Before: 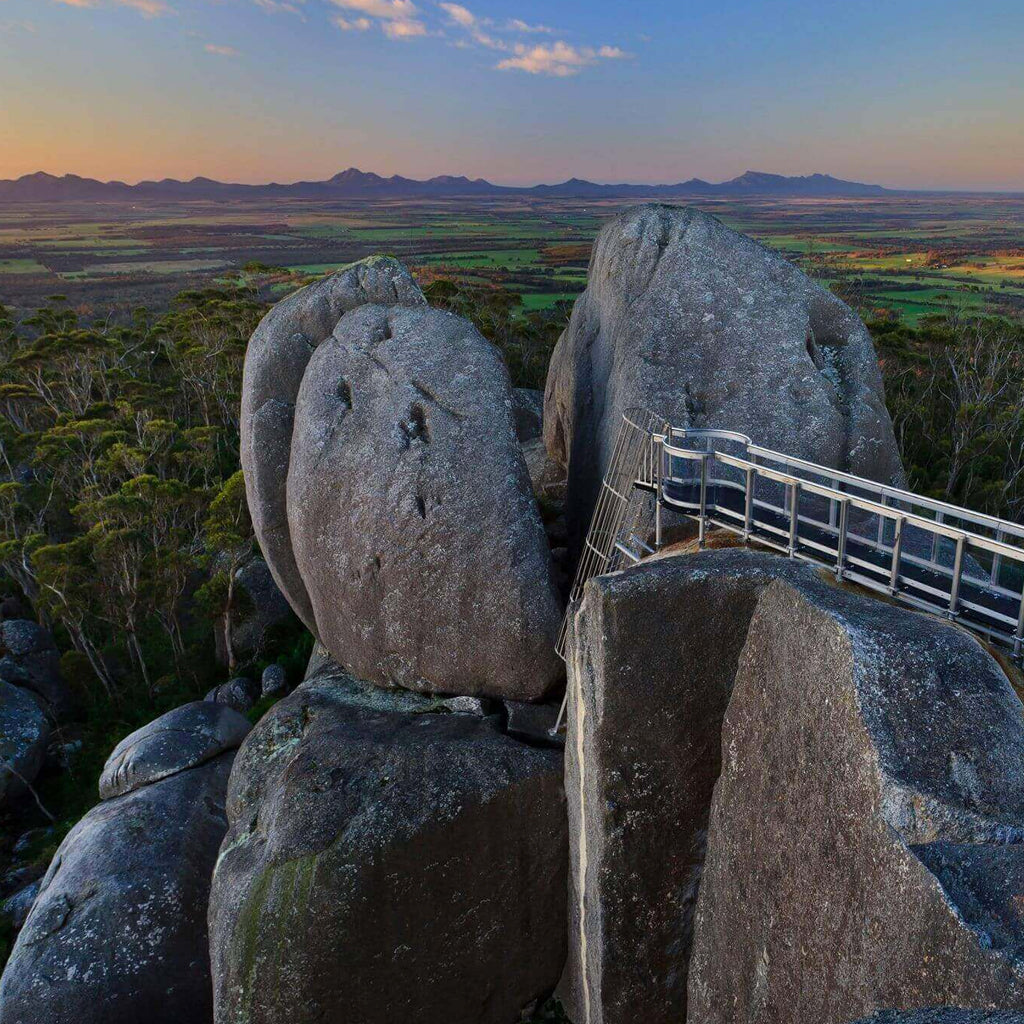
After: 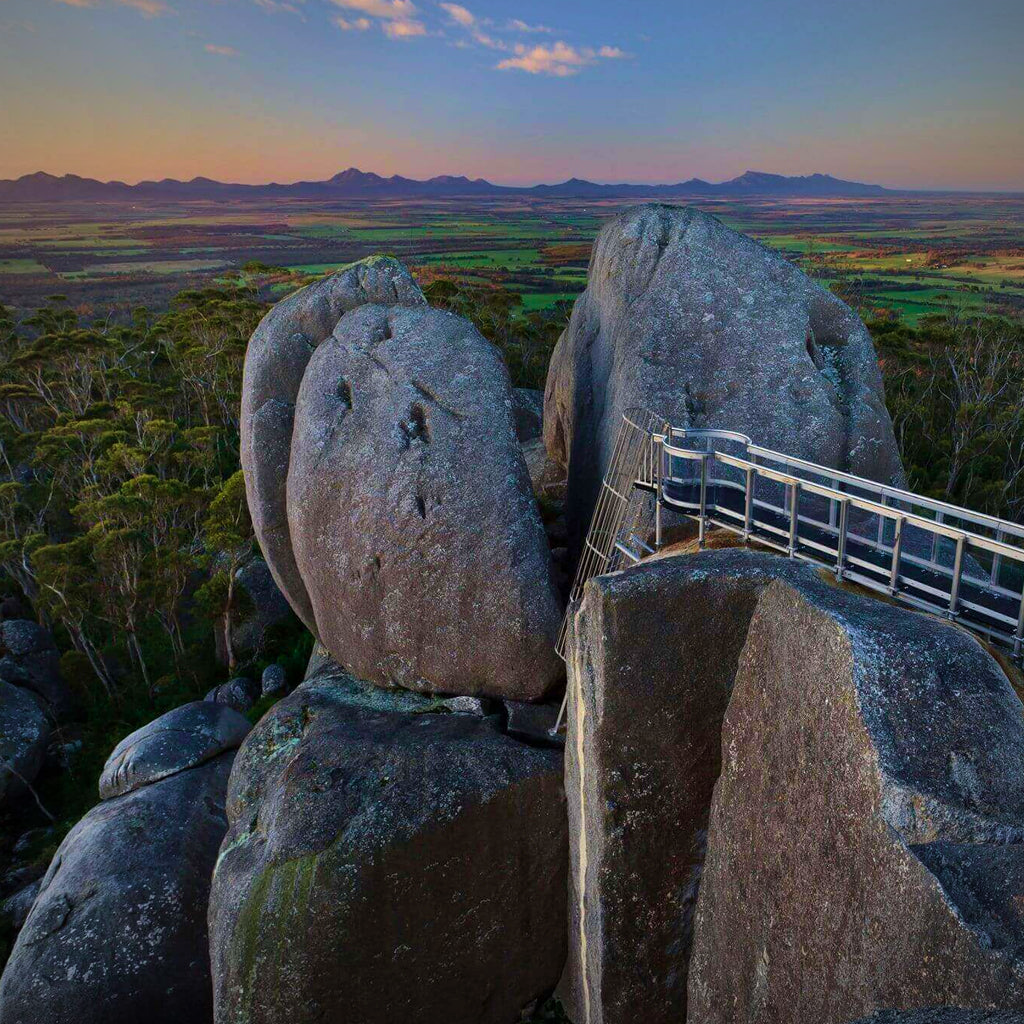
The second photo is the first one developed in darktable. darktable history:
velvia: strength 45%
vignetting: fall-off radius 63.6%
